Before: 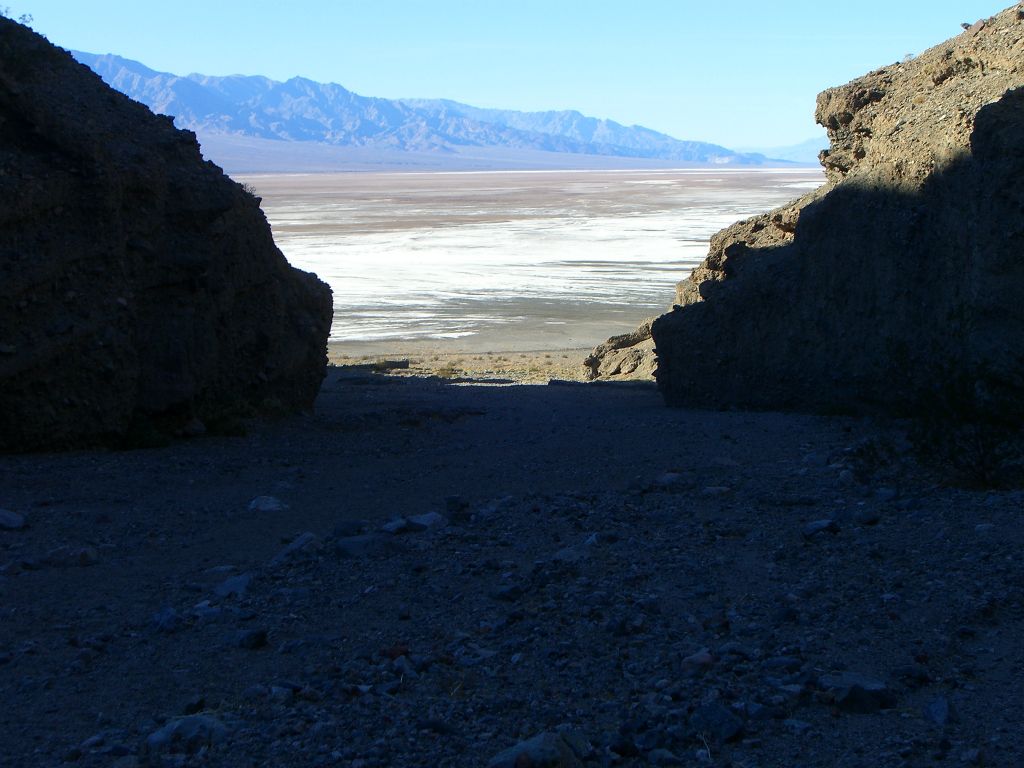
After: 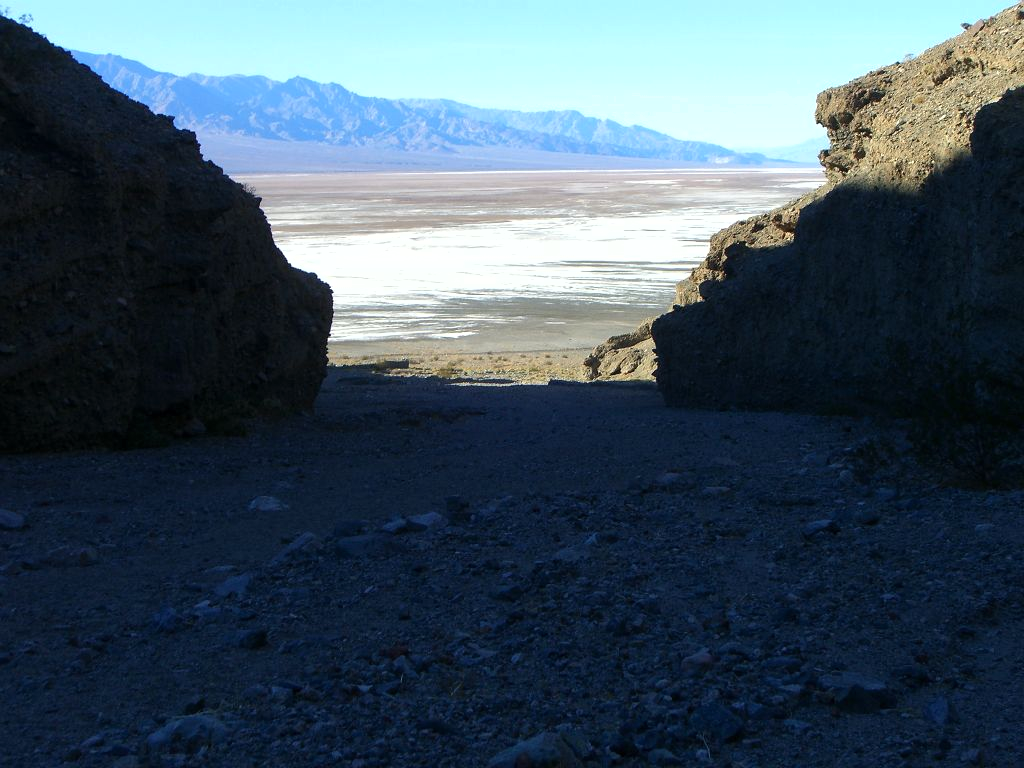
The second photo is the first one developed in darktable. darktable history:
contrast brightness saturation: saturation -0.051
shadows and highlights: shadows 25.62, highlights -24.34
color balance rgb: highlights gain › luminance 18.054%, perceptual saturation grading › global saturation 0.686%, global vibrance 20%
